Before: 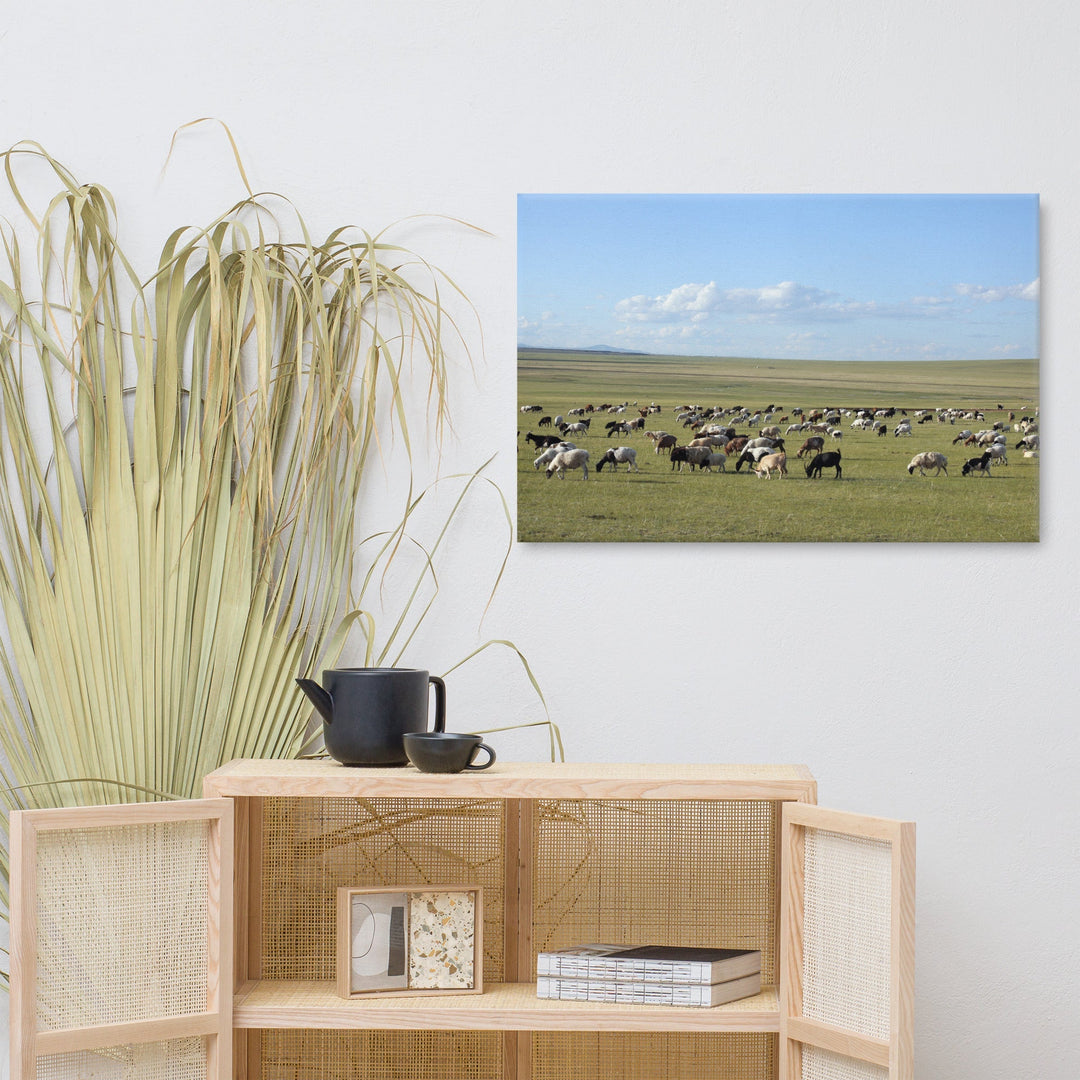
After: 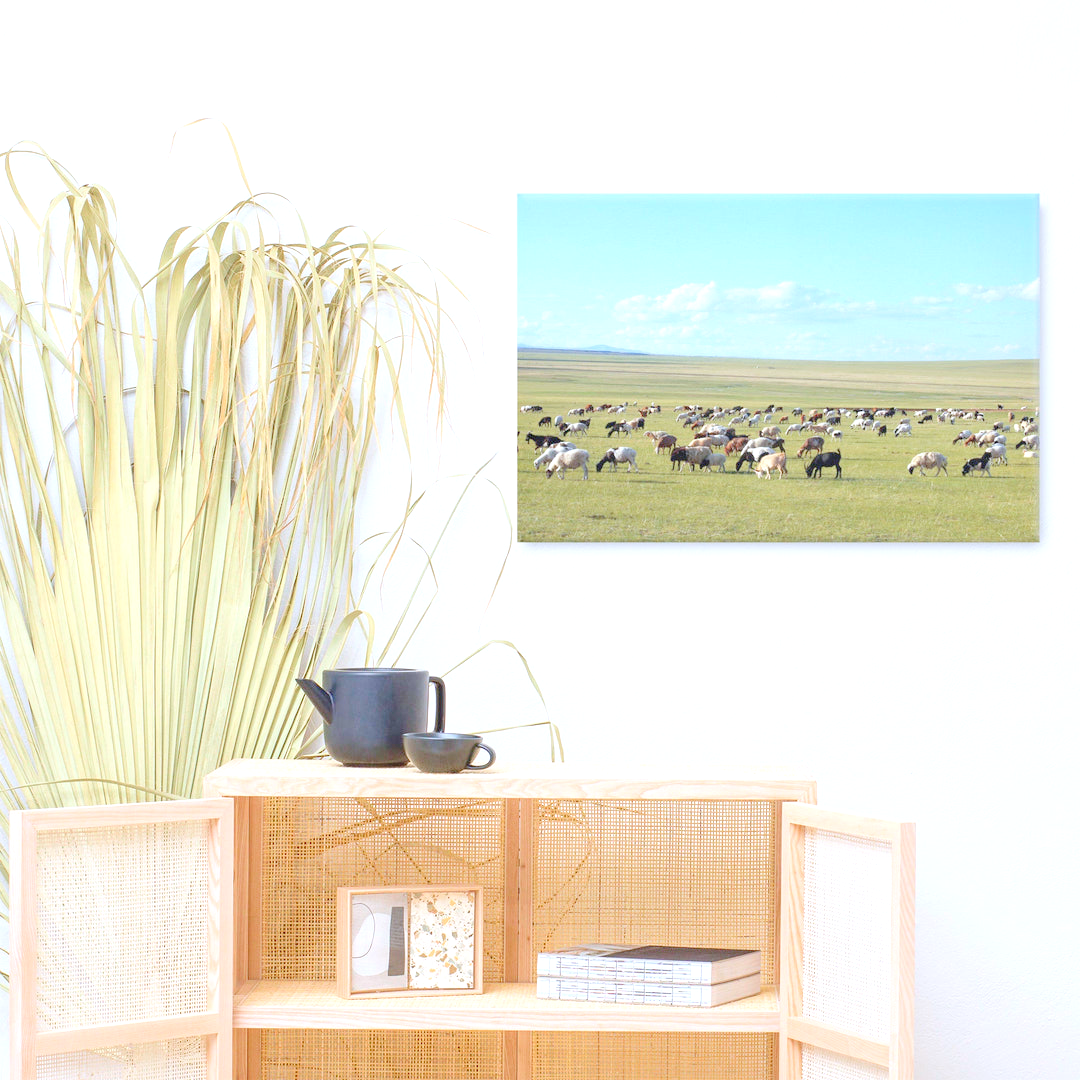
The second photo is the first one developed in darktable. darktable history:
color correction: highlights a* -0.772, highlights b* -8.92
levels: levels [0.008, 0.318, 0.836]
tone equalizer: on, module defaults
